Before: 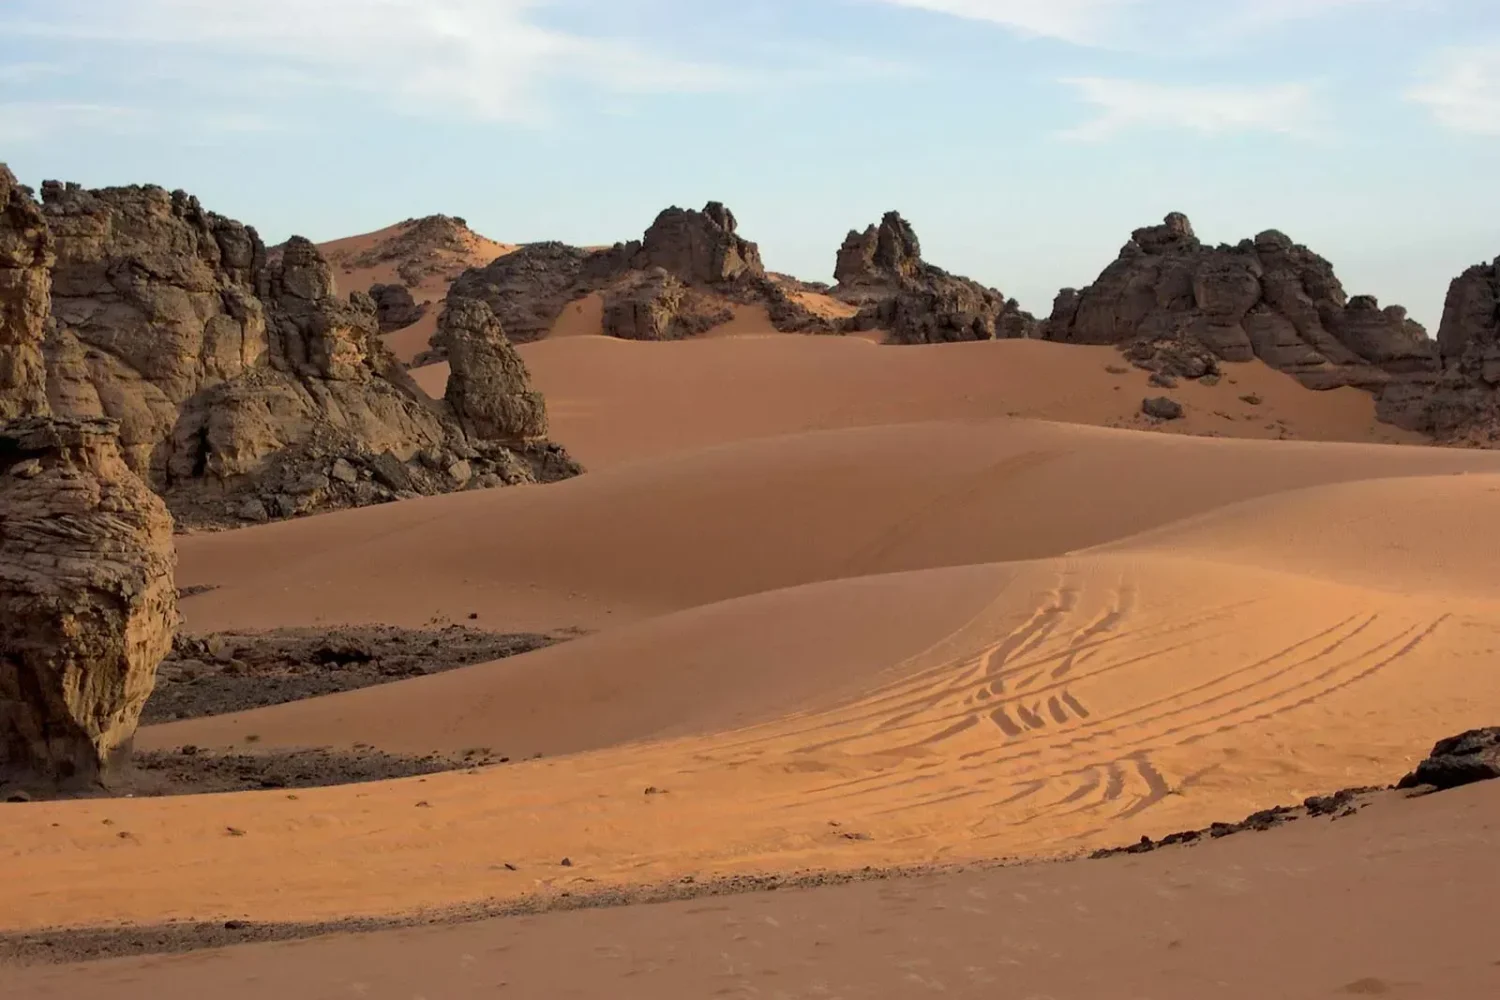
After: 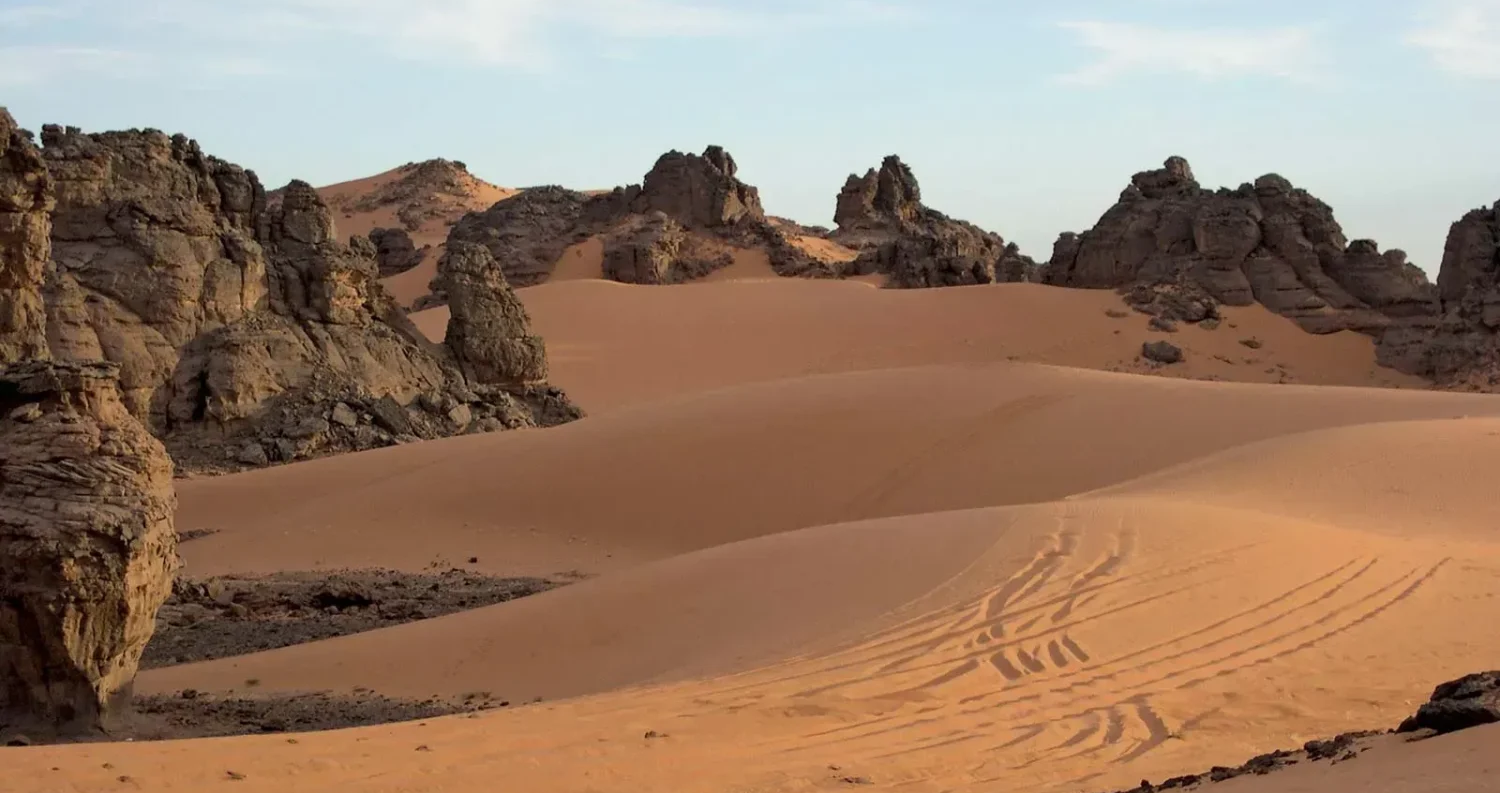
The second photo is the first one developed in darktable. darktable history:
crop and rotate: top 5.667%, bottom 14.937%
contrast brightness saturation: saturation -0.05
